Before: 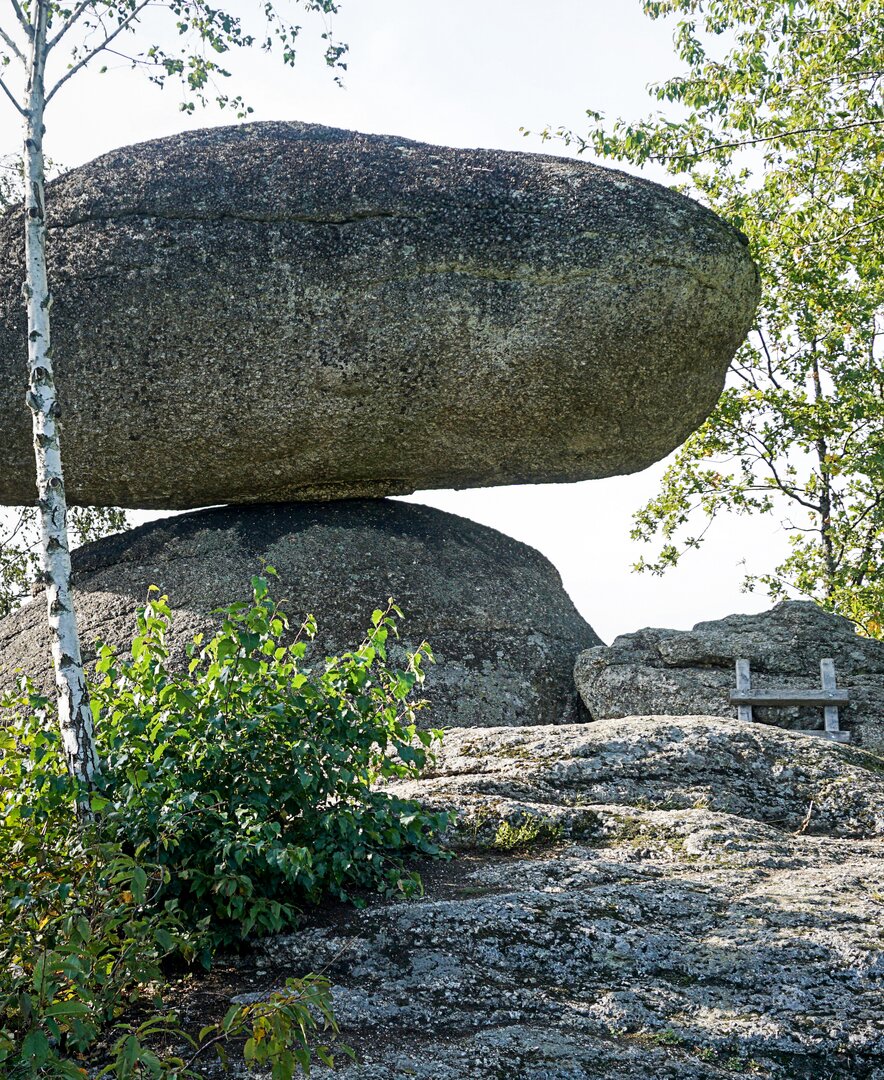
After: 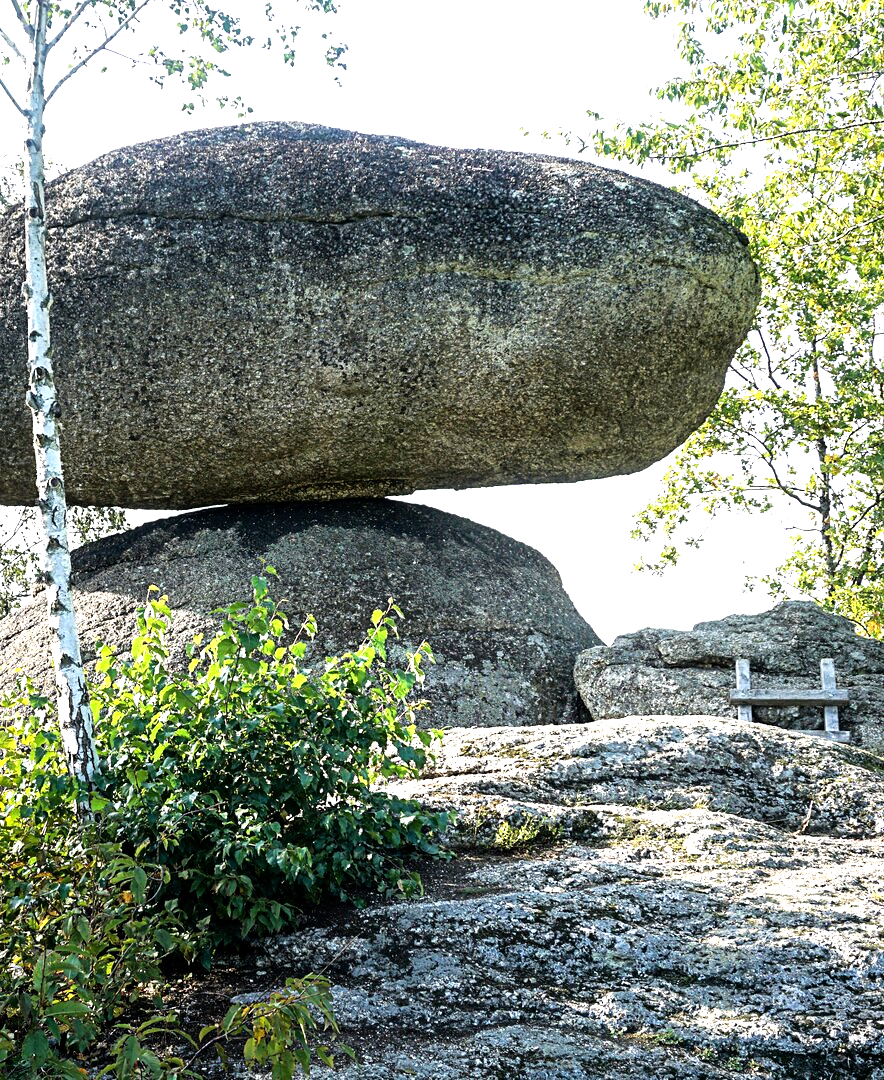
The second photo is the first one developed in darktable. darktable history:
tone equalizer: -8 EV -1.07 EV, -7 EV -1.02 EV, -6 EV -0.859 EV, -5 EV -0.564 EV, -3 EV 0.55 EV, -2 EV 0.881 EV, -1 EV 0.992 EV, +0 EV 1.08 EV
